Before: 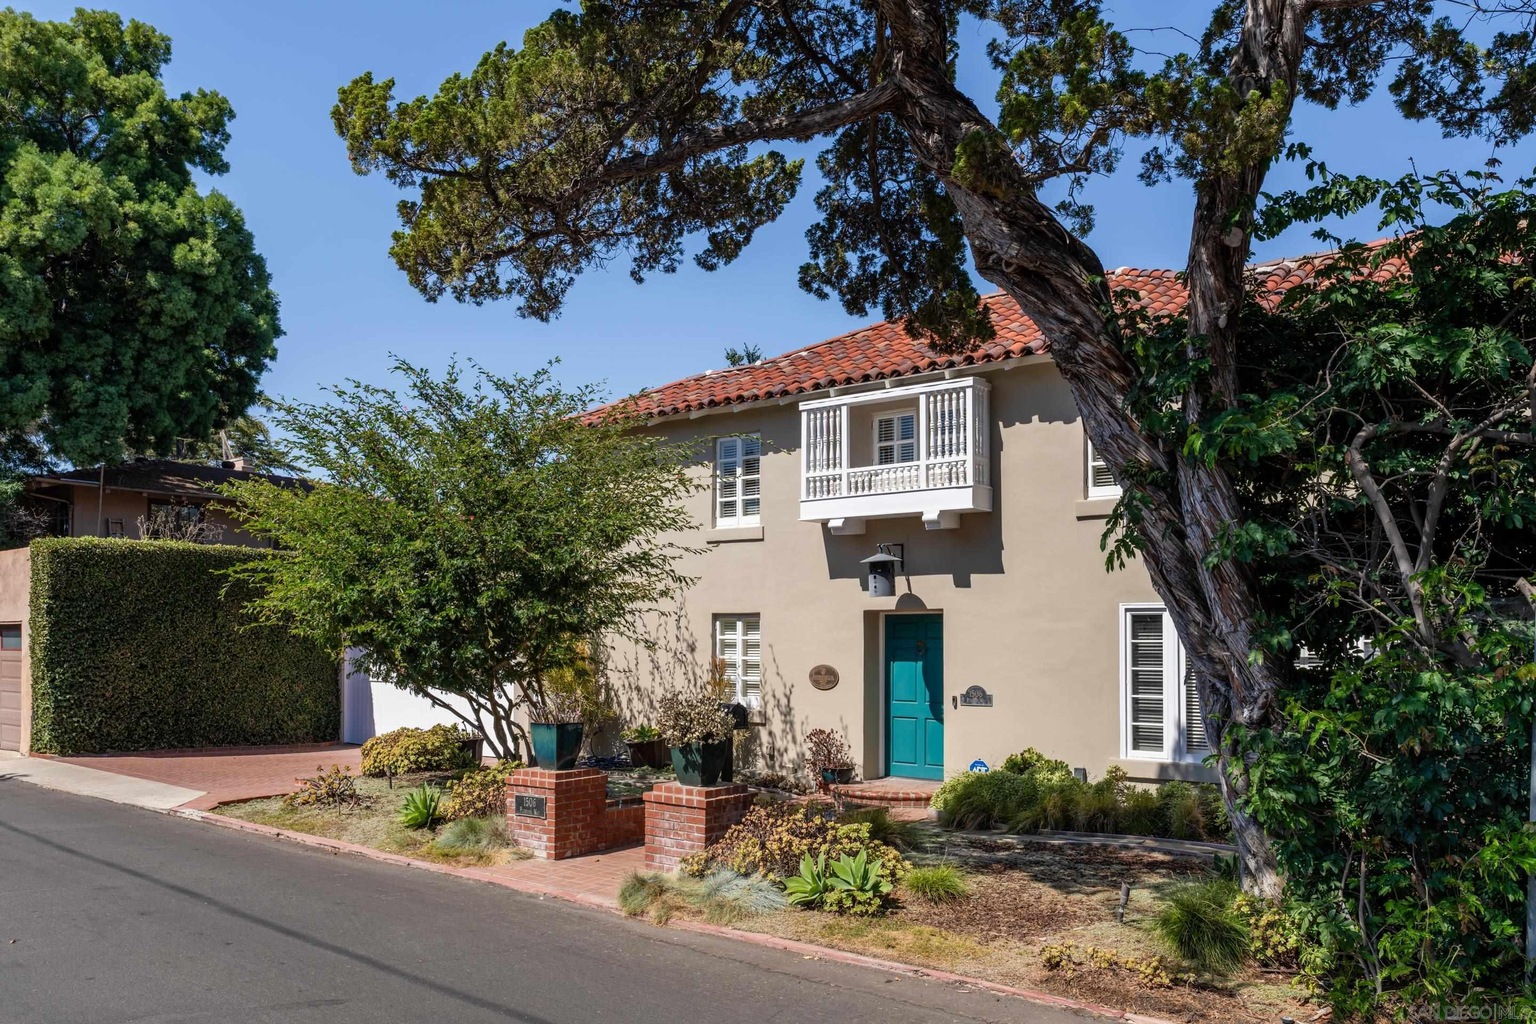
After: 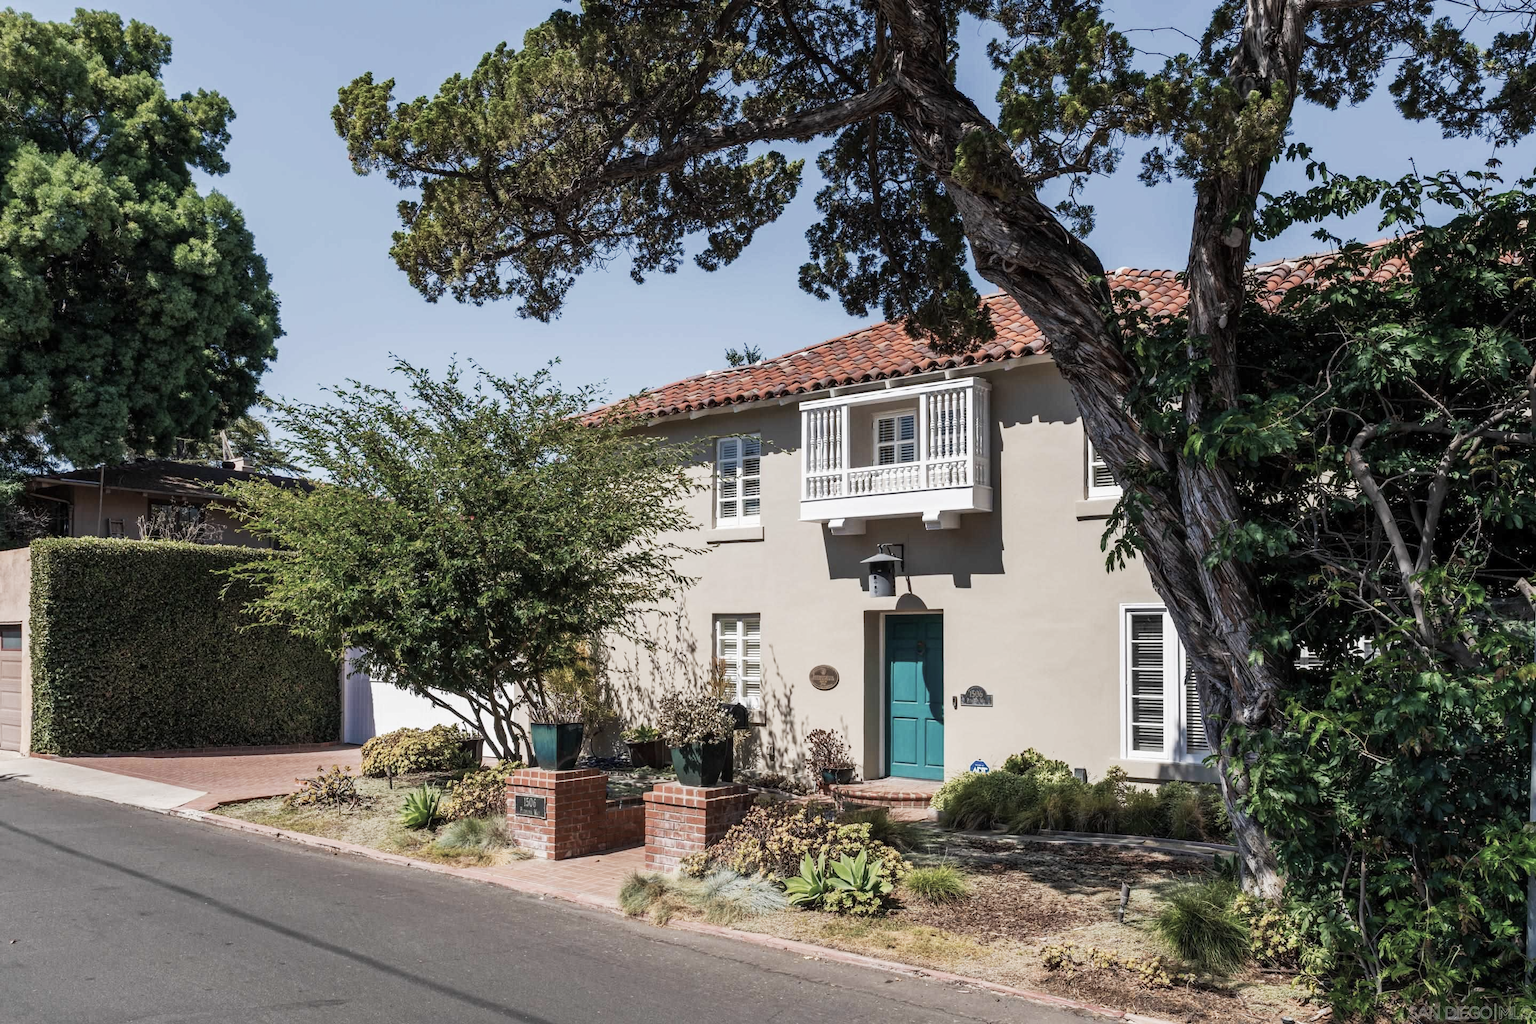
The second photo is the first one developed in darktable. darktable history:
color correction: highlights b* -0.005, saturation 0.613
tone equalizer: -7 EV 0.166 EV, -6 EV 0.091 EV, -5 EV 0.057 EV, -4 EV 0.072 EV, -2 EV -0.041 EV, -1 EV -0.031 EV, +0 EV -0.048 EV
tone curve: curves: ch0 [(0, 0) (0.003, 0.006) (0.011, 0.015) (0.025, 0.032) (0.044, 0.054) (0.069, 0.079) (0.1, 0.111) (0.136, 0.146) (0.177, 0.186) (0.224, 0.229) (0.277, 0.286) (0.335, 0.348) (0.399, 0.426) (0.468, 0.514) (0.543, 0.609) (0.623, 0.706) (0.709, 0.789) (0.801, 0.862) (0.898, 0.926) (1, 1)], preserve colors none
